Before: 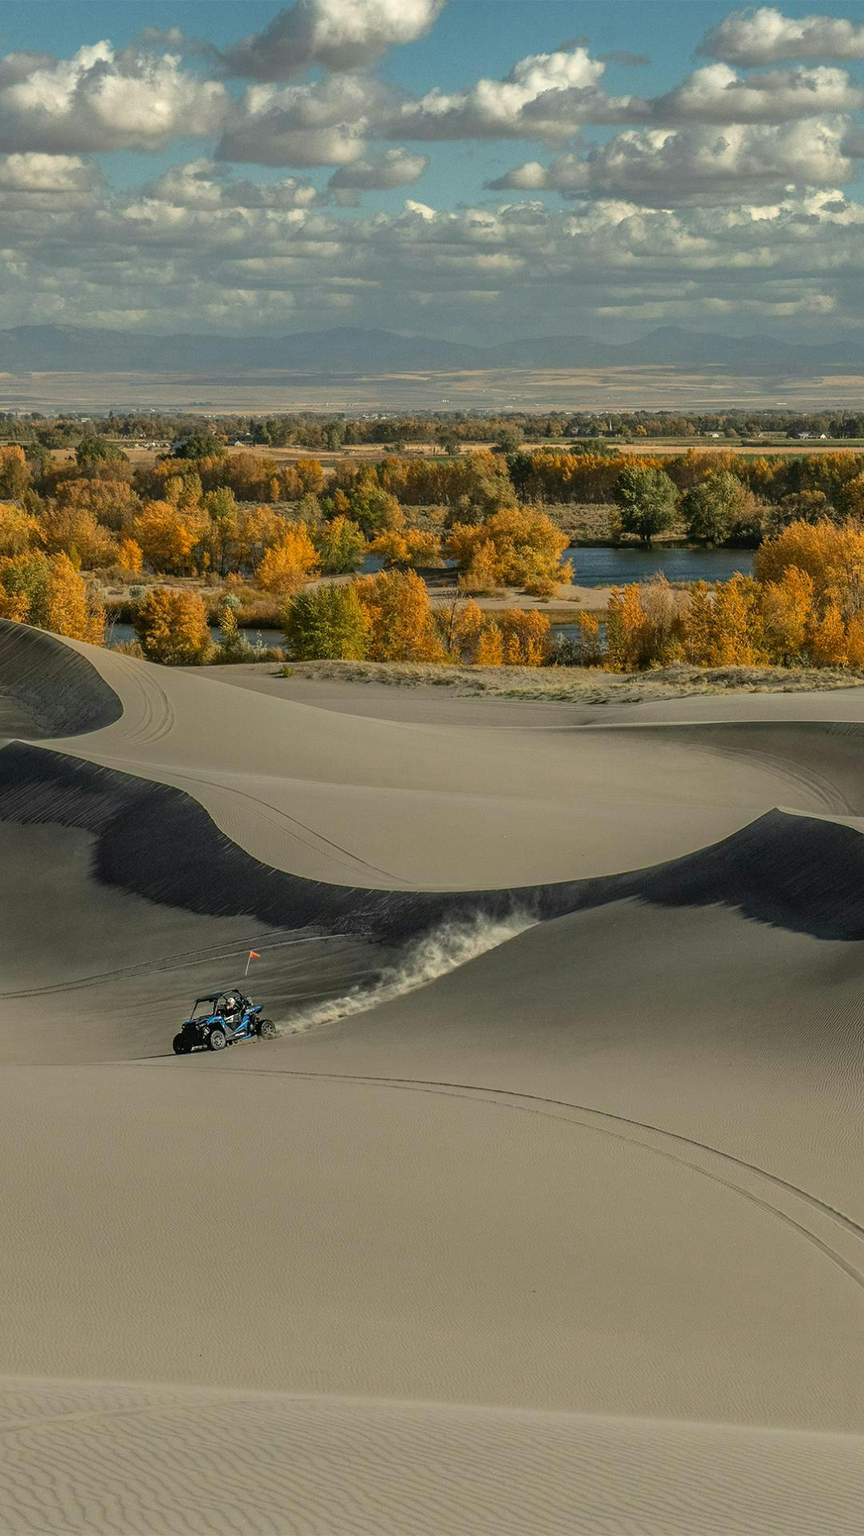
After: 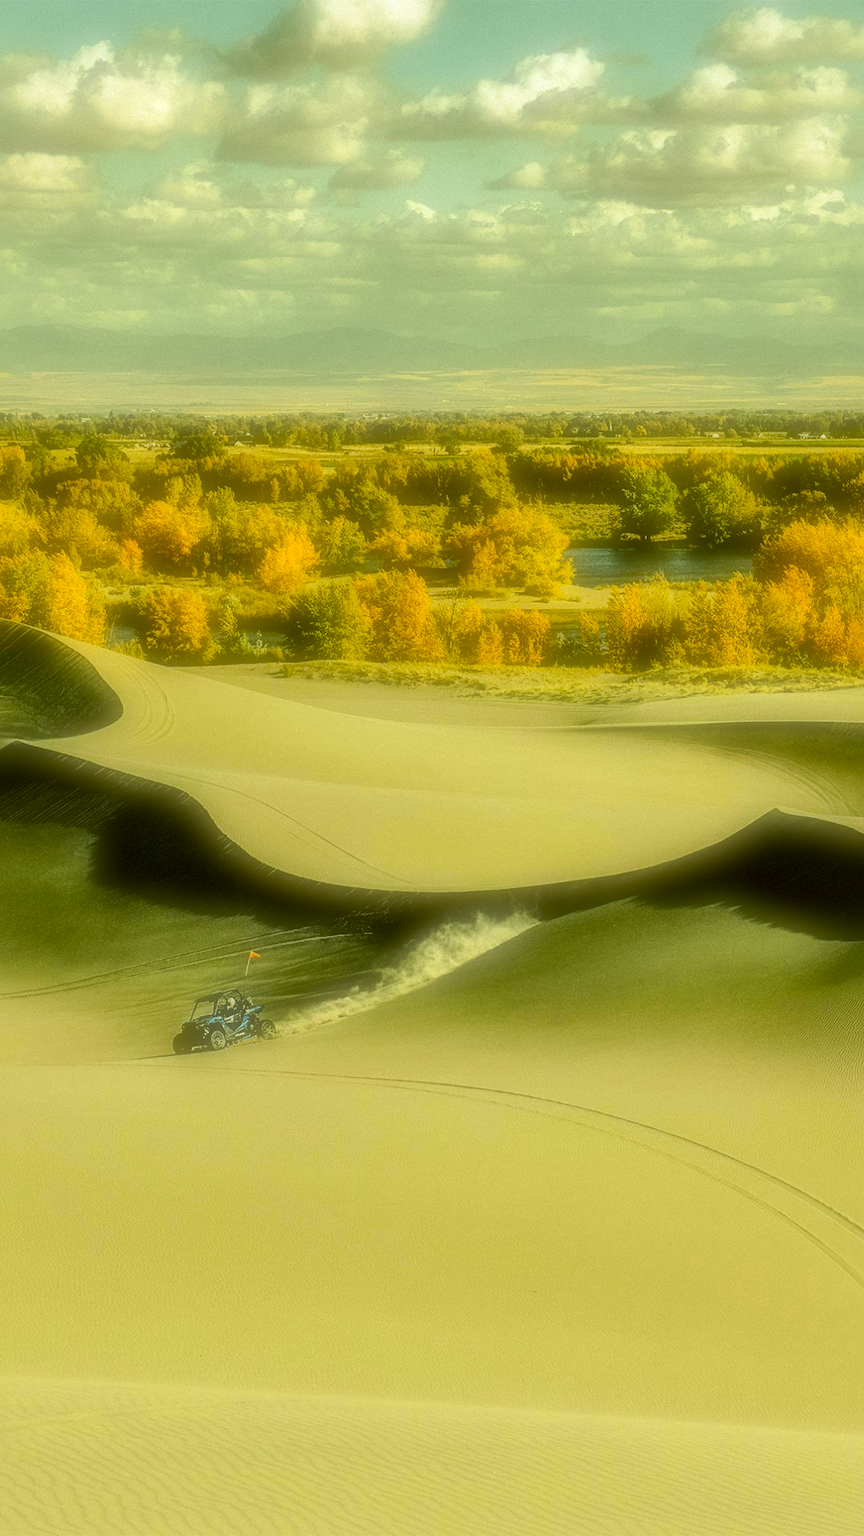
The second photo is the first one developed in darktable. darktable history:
local contrast: mode bilateral grid, contrast 25, coarseness 60, detail 151%, midtone range 0.2
color correction: highlights a* -5.94, highlights b* 9.48, shadows a* 10.12, shadows b* 23.94
soften: on, module defaults
tone curve: curves: ch0 [(0, 0.01) (0.097, 0.07) (0.204, 0.173) (0.447, 0.517) (0.539, 0.624) (0.733, 0.791) (0.879, 0.898) (1, 0.98)]; ch1 [(0, 0) (0.393, 0.415) (0.447, 0.448) (0.485, 0.494) (0.523, 0.509) (0.545, 0.544) (0.574, 0.578) (0.648, 0.674) (1, 1)]; ch2 [(0, 0) (0.369, 0.388) (0.449, 0.431) (0.499, 0.5) (0.521, 0.517) (0.53, 0.54) (0.564, 0.569) (0.674, 0.735) (1, 1)], color space Lab, independent channels, preserve colors none
rgb curve: curves: ch0 [(0.123, 0.061) (0.995, 0.887)]; ch1 [(0.06, 0.116) (1, 0.906)]; ch2 [(0, 0) (0.824, 0.69) (1, 1)], mode RGB, independent channels, compensate middle gray true
base curve: curves: ch0 [(0, 0) (0.028, 0.03) (0.121, 0.232) (0.46, 0.748) (0.859, 0.968) (1, 1)], preserve colors none
grain: mid-tones bias 0%
